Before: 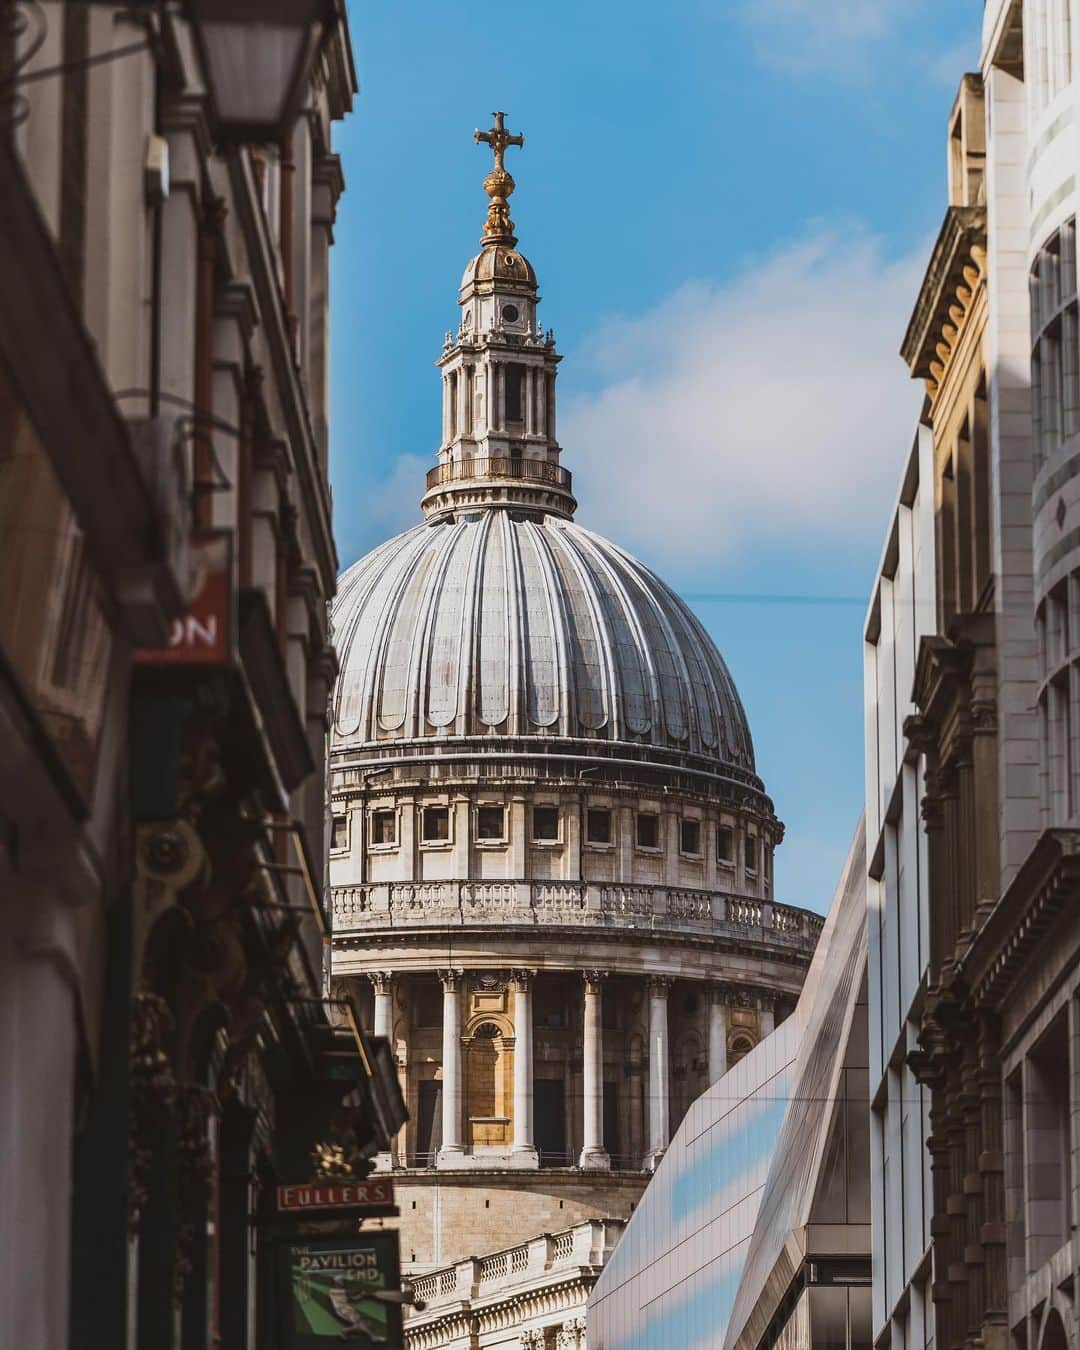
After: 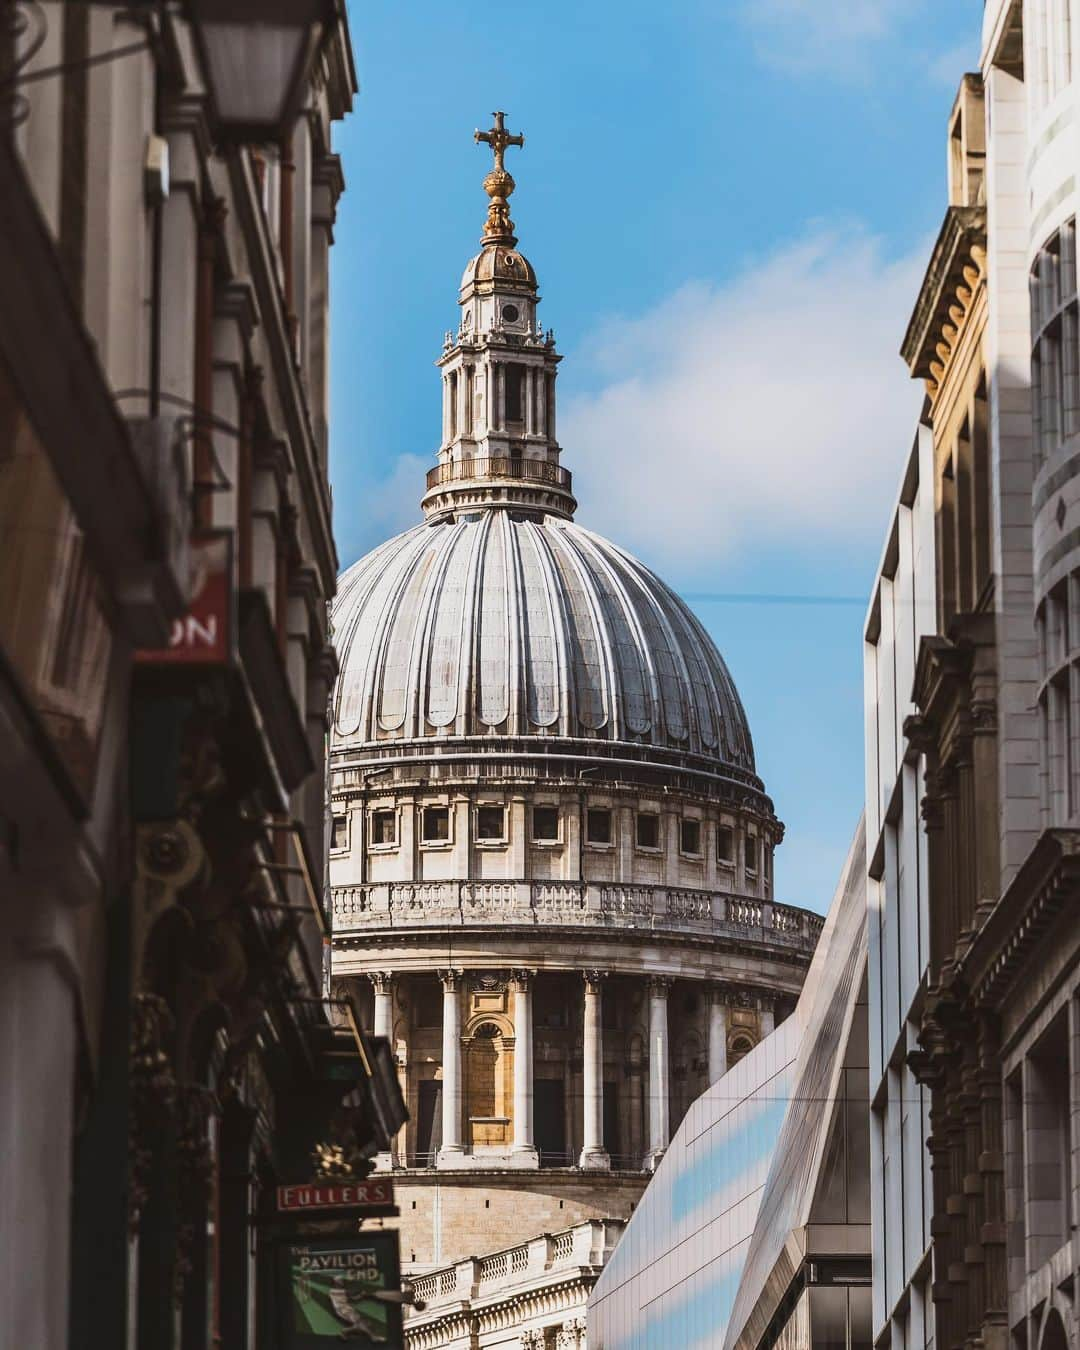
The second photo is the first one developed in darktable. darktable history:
contrast brightness saturation: contrast 0.148, brightness 0.046
